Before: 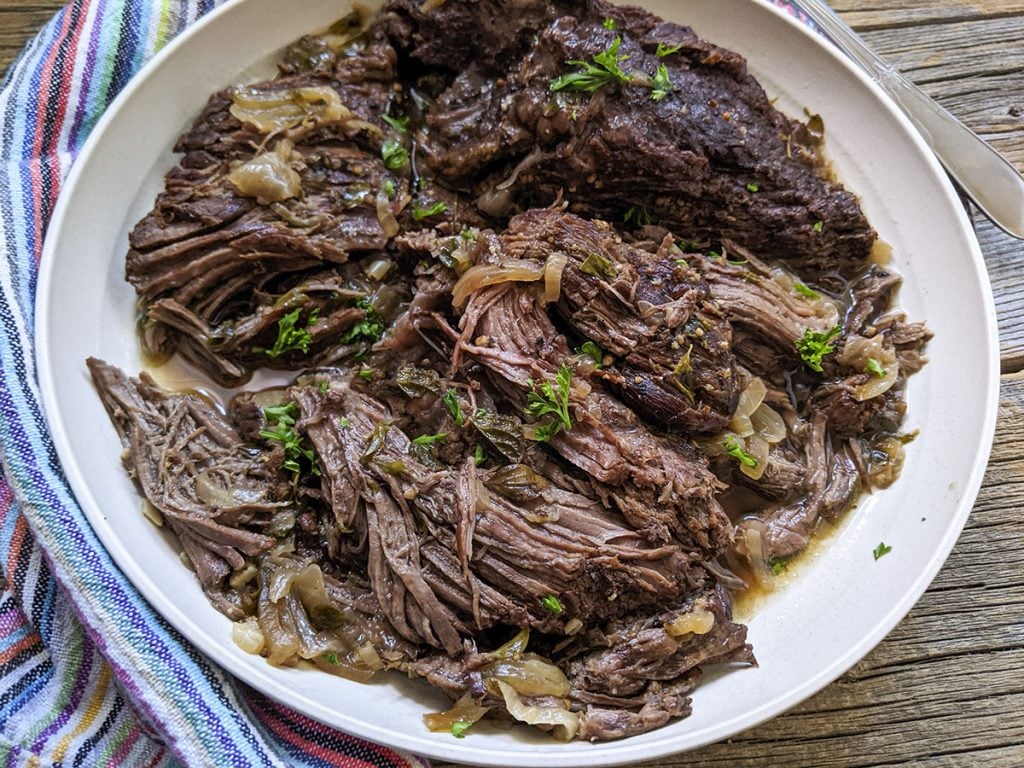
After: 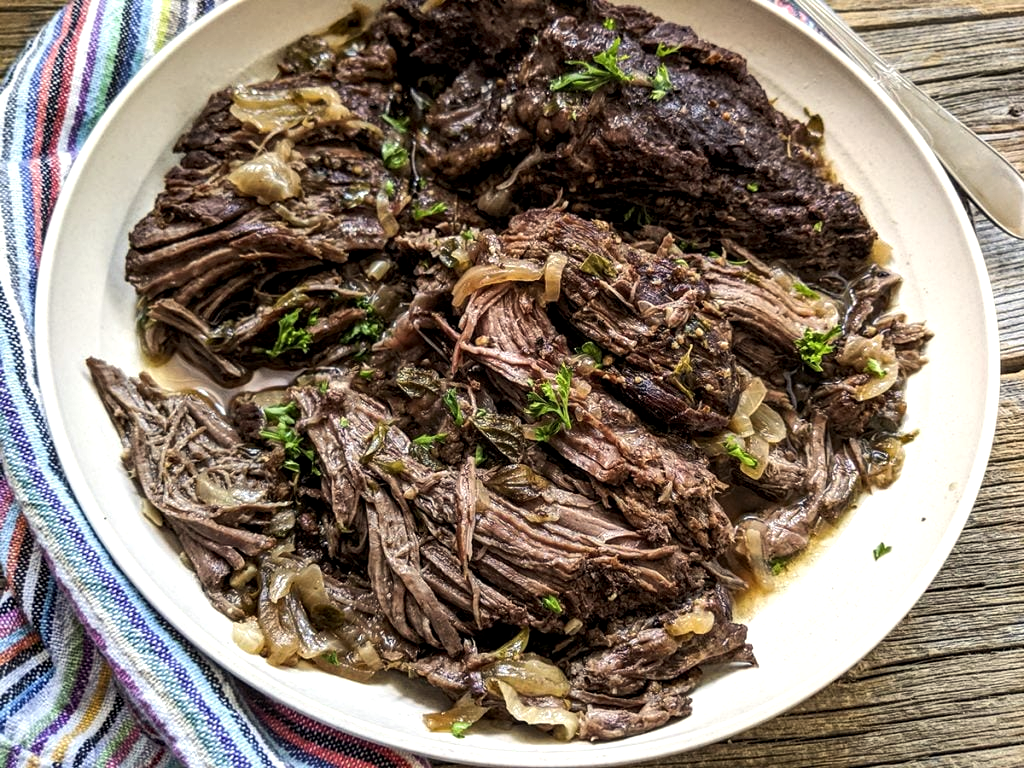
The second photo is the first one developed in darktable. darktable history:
white balance: red 1.029, blue 0.92
local contrast: highlights 83%, shadows 81%
tone equalizer: -8 EV -0.417 EV, -7 EV -0.389 EV, -6 EV -0.333 EV, -5 EV -0.222 EV, -3 EV 0.222 EV, -2 EV 0.333 EV, -1 EV 0.389 EV, +0 EV 0.417 EV, edges refinement/feathering 500, mask exposure compensation -1.57 EV, preserve details no
